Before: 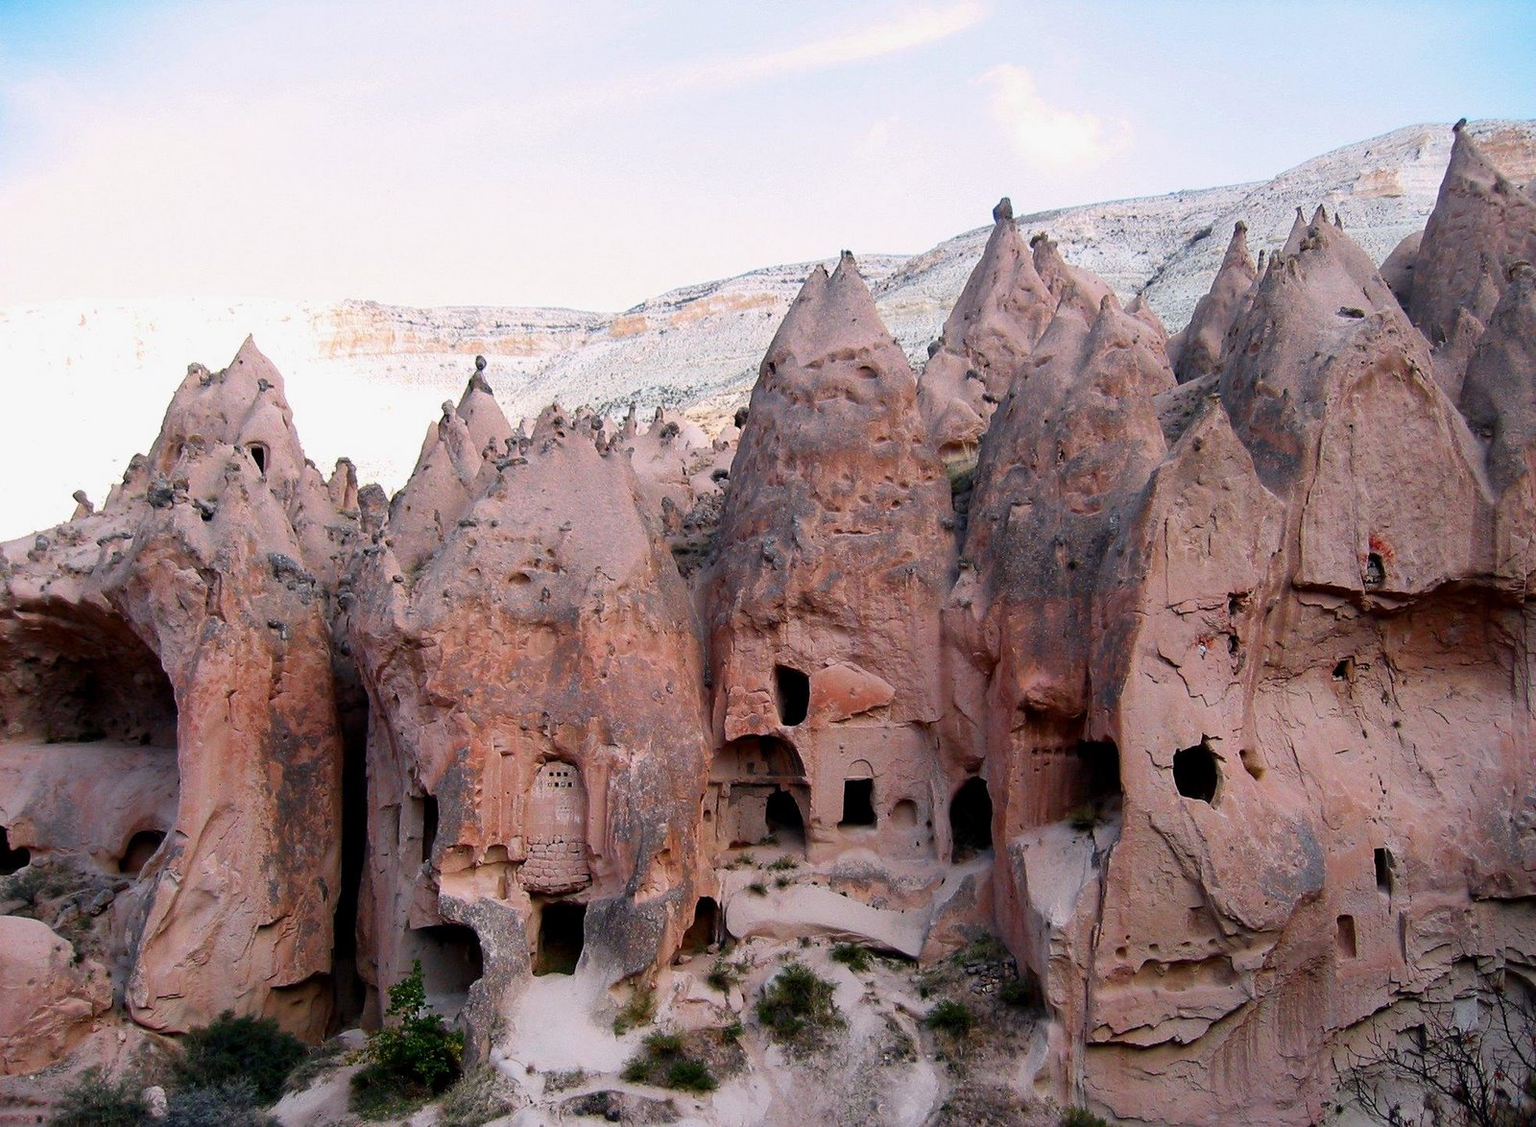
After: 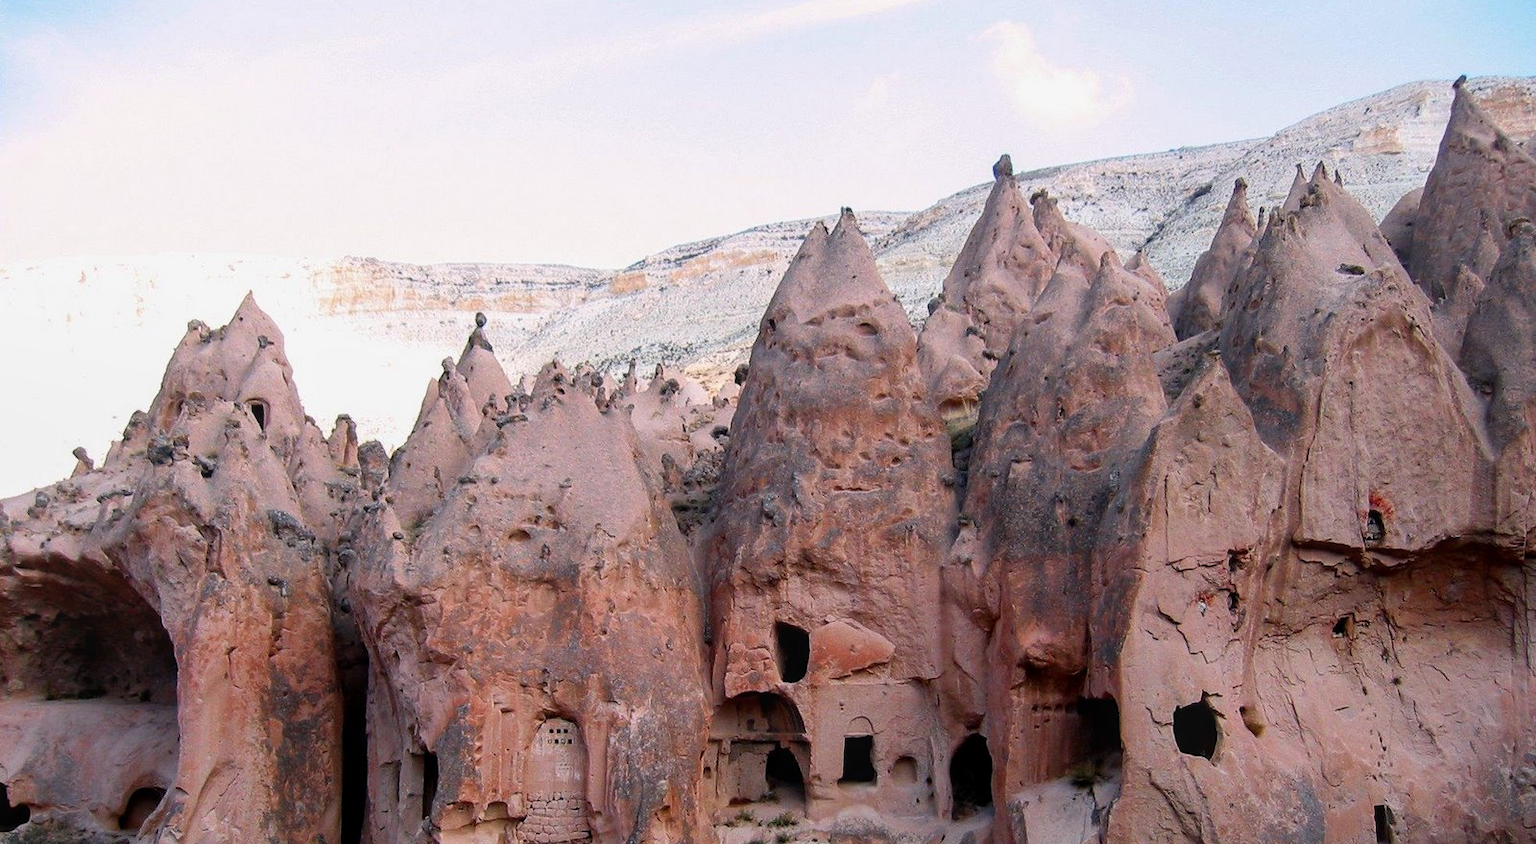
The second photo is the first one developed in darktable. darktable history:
local contrast: detail 110%
tone equalizer: on, module defaults
crop: top 3.857%, bottom 21.132%
